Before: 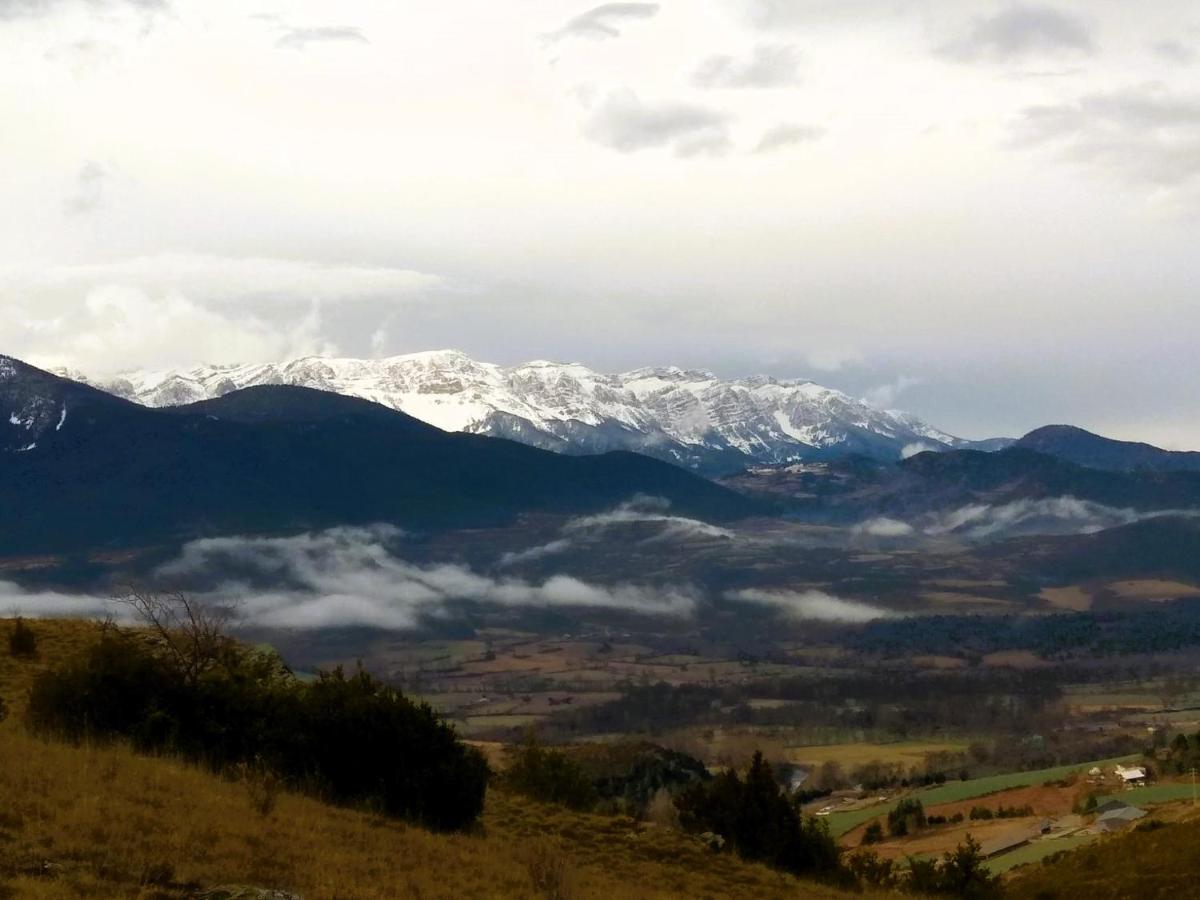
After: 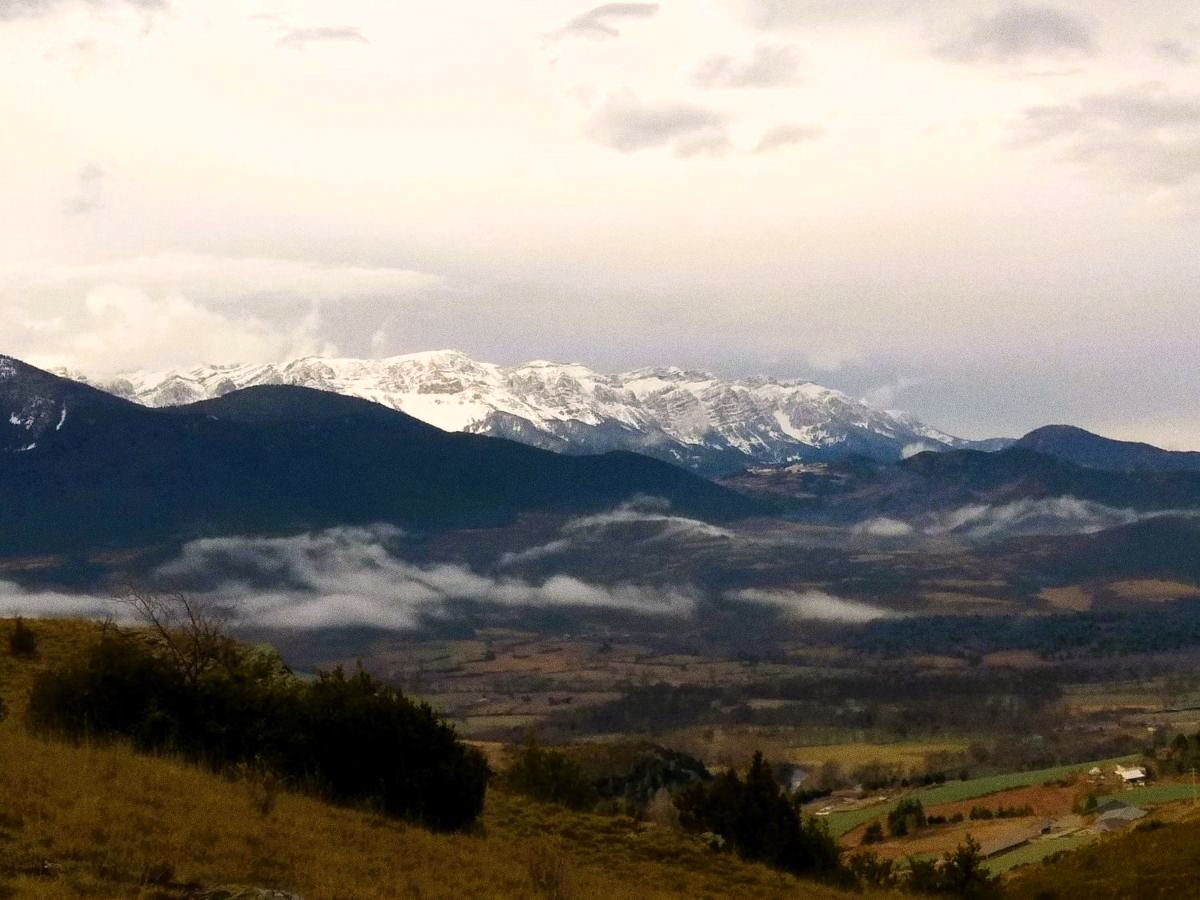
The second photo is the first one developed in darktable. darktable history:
grain: coarseness 0.47 ISO
color correction: highlights a* 3.84, highlights b* 5.07
